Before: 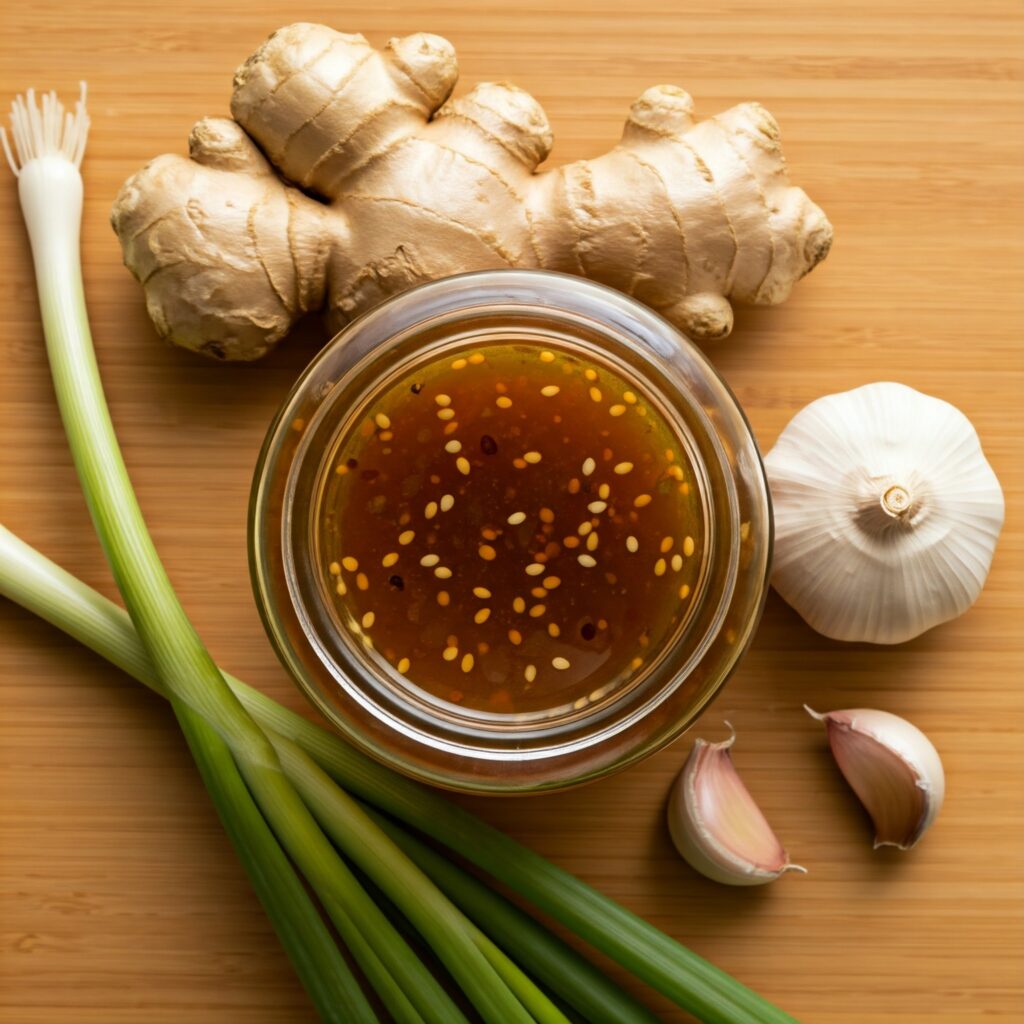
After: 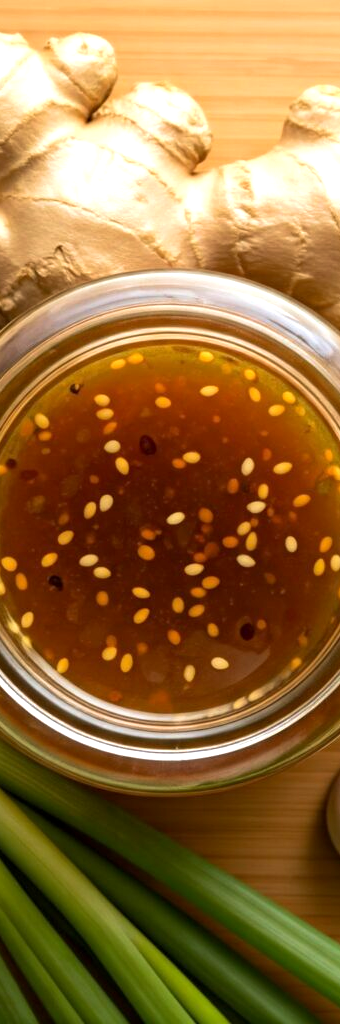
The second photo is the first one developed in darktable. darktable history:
exposure: black level correction 0.001, exposure 0.5 EV, compensate exposure bias true, compensate highlight preservation false
crop: left 33.36%, right 33.36%
velvia: on, module defaults
